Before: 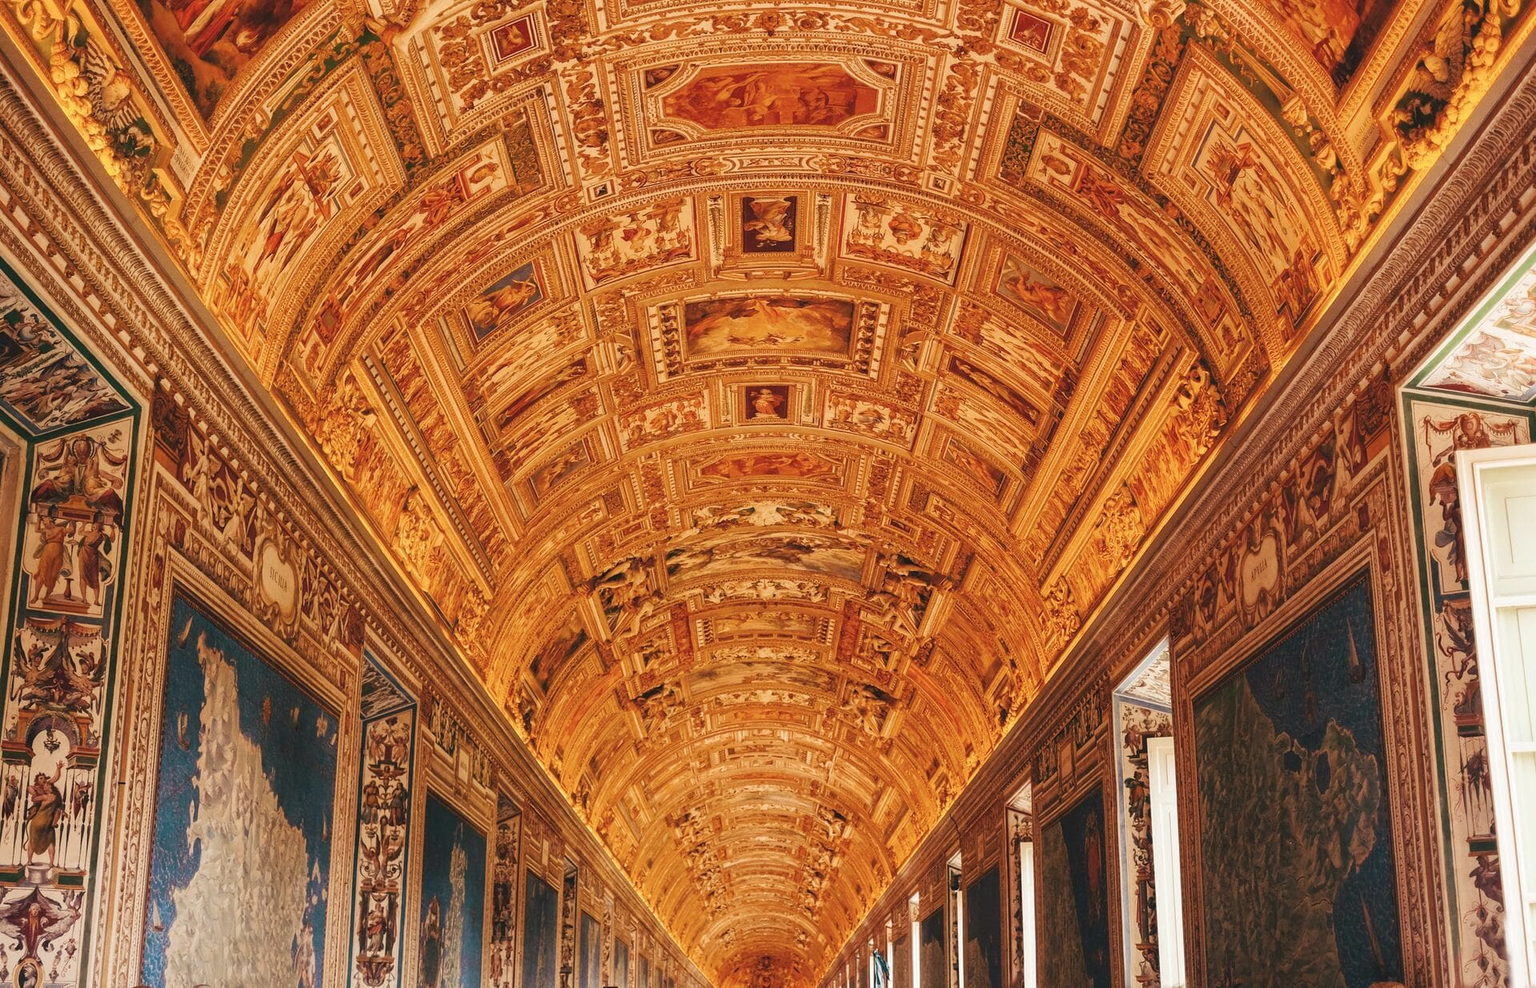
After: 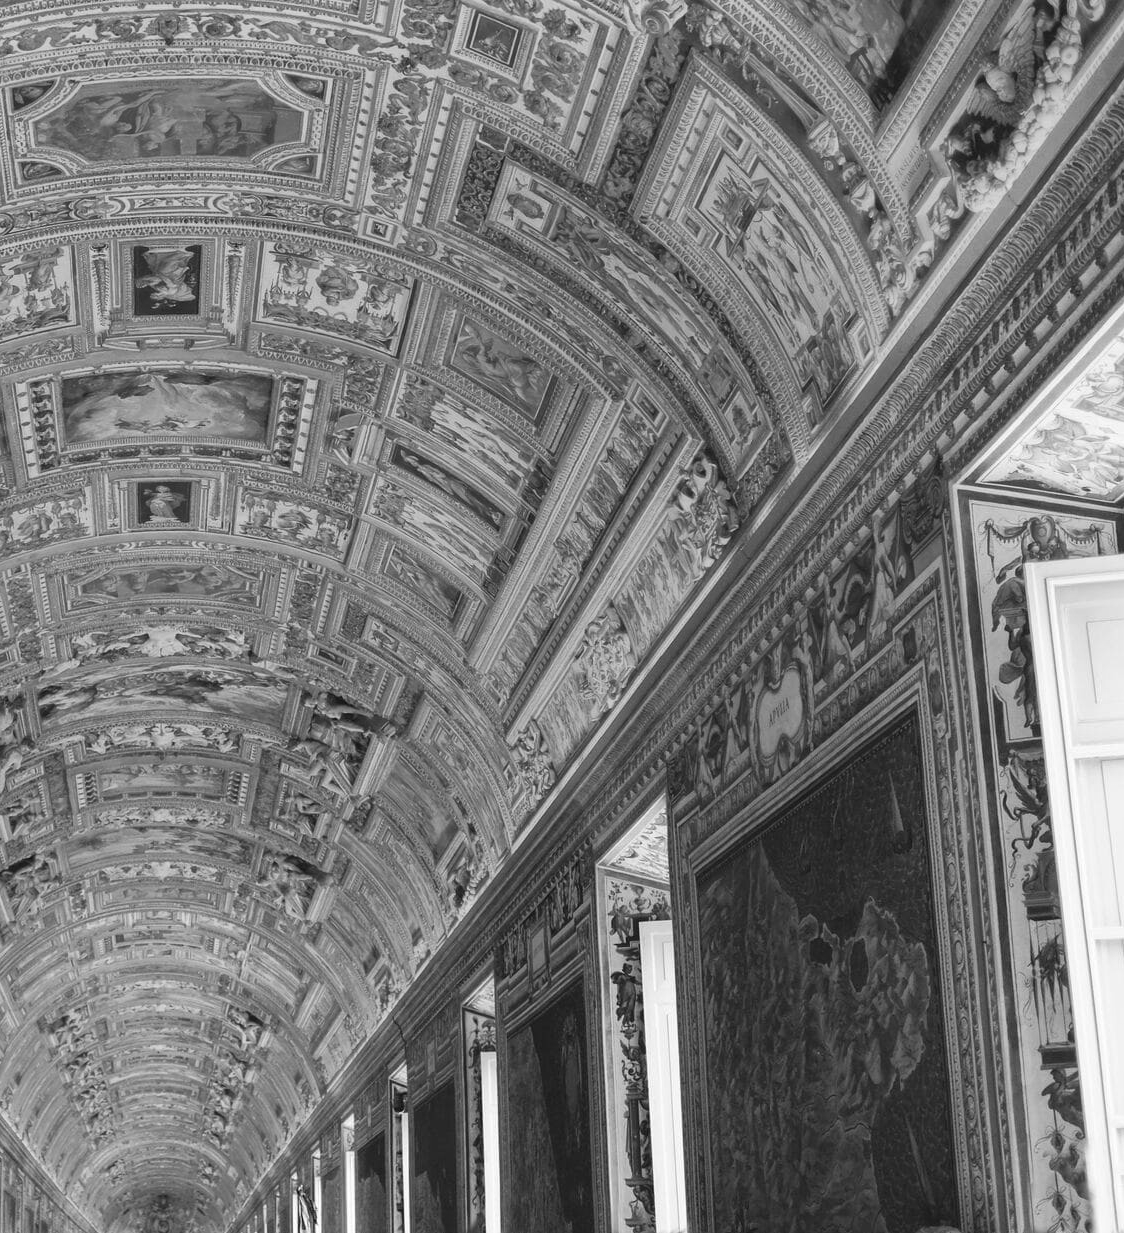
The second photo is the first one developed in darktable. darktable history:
tone equalizer: on, module defaults
monochrome: on, module defaults
crop: left 41.402%
